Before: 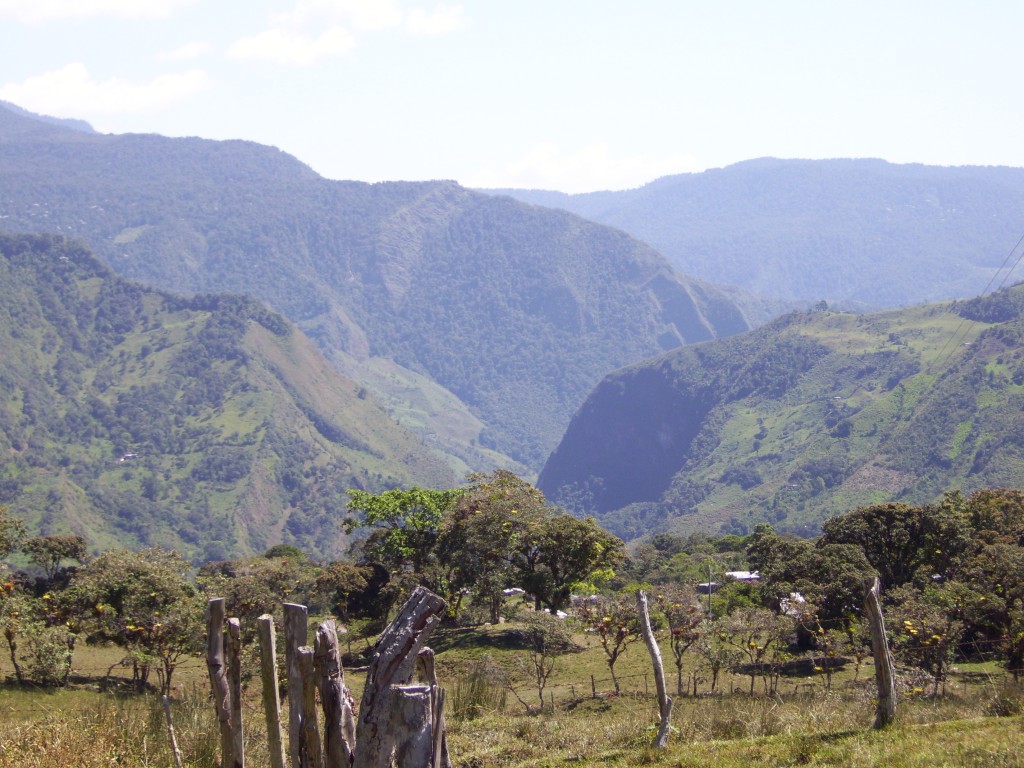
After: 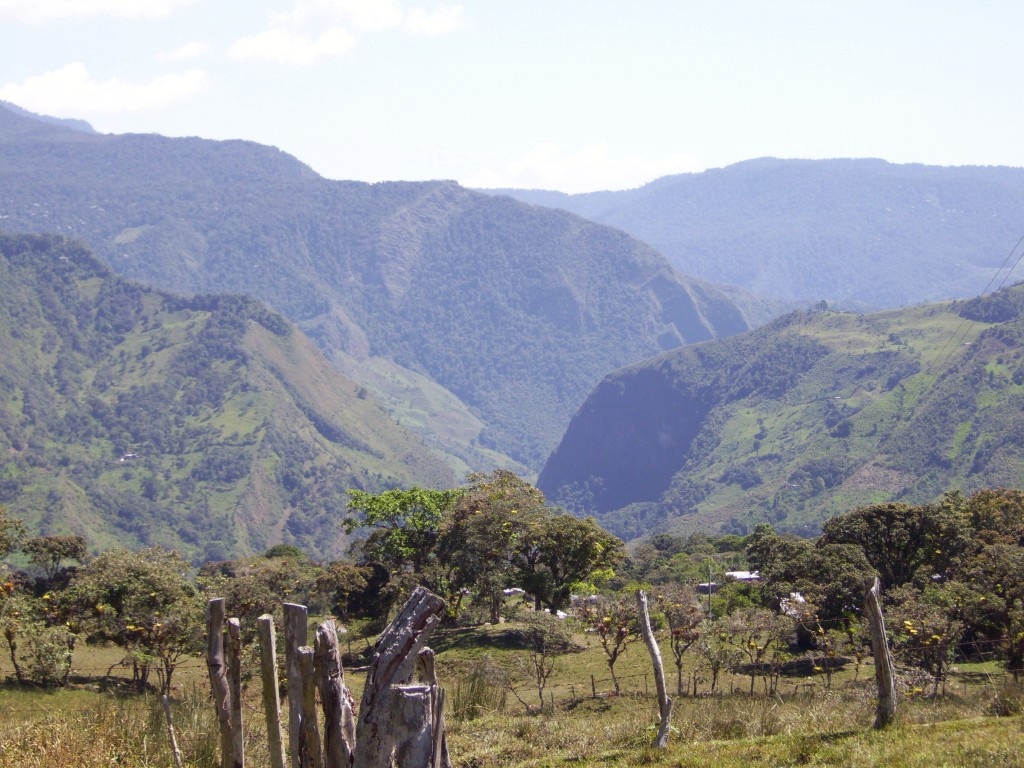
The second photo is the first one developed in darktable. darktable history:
shadows and highlights: shadows 36.23, highlights -27.37, soften with gaussian
